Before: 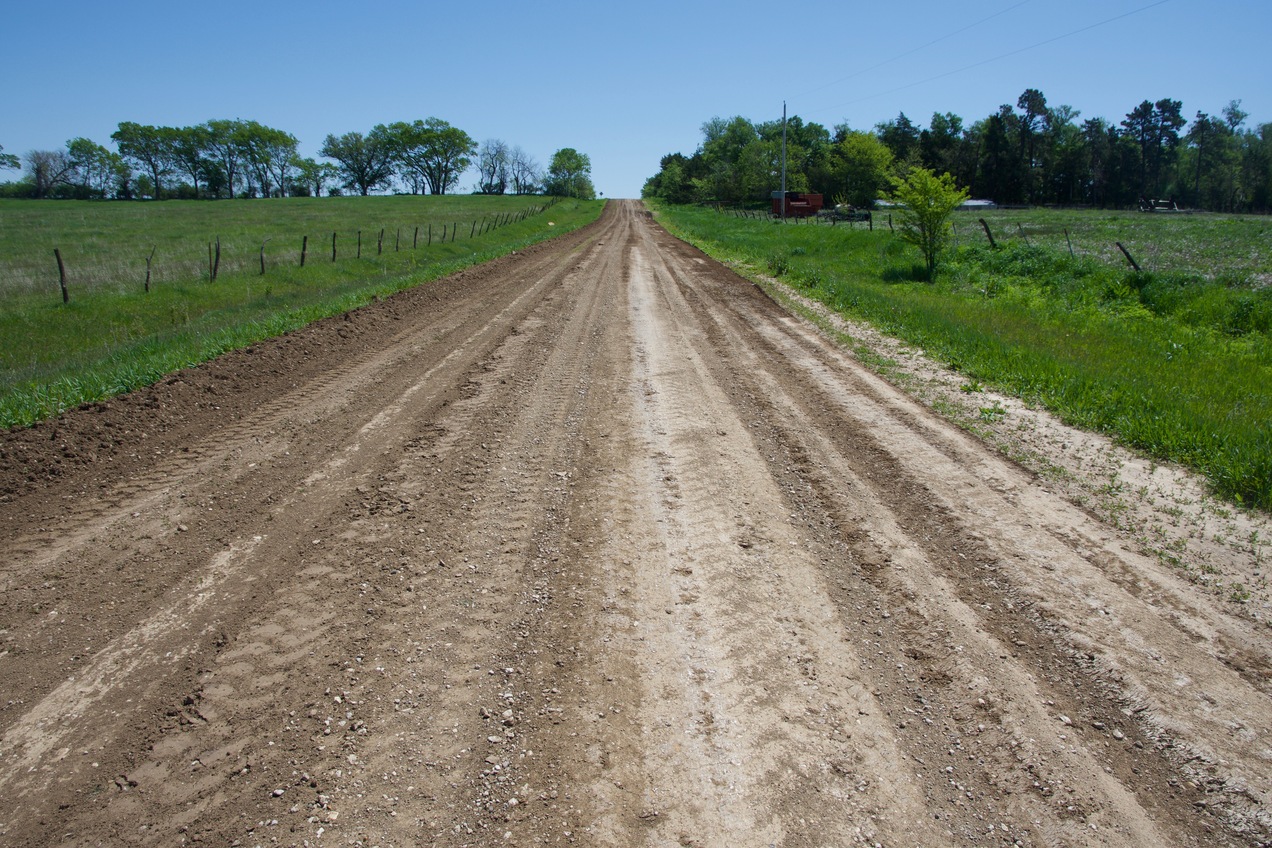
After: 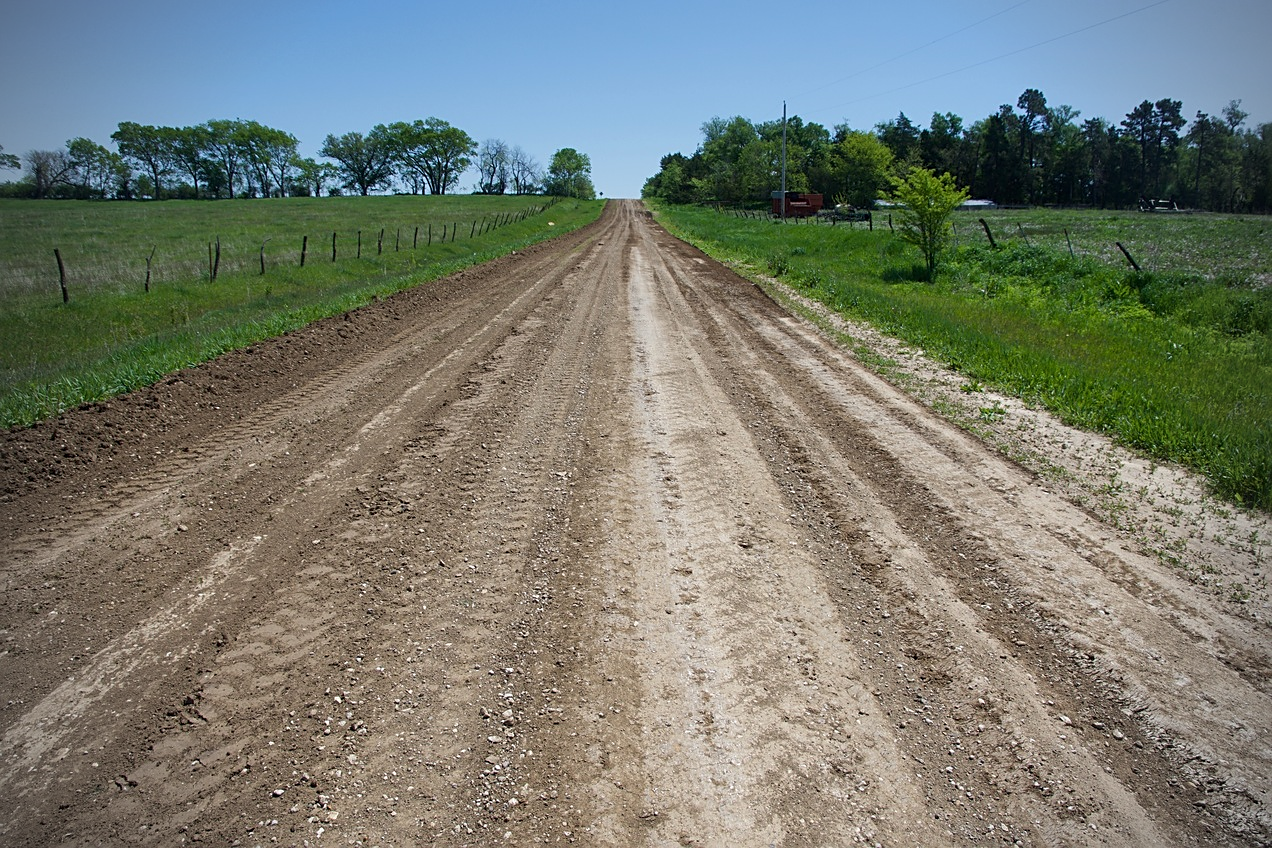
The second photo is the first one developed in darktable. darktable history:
sharpen: on, module defaults
vignetting: fall-off start 79.88%
